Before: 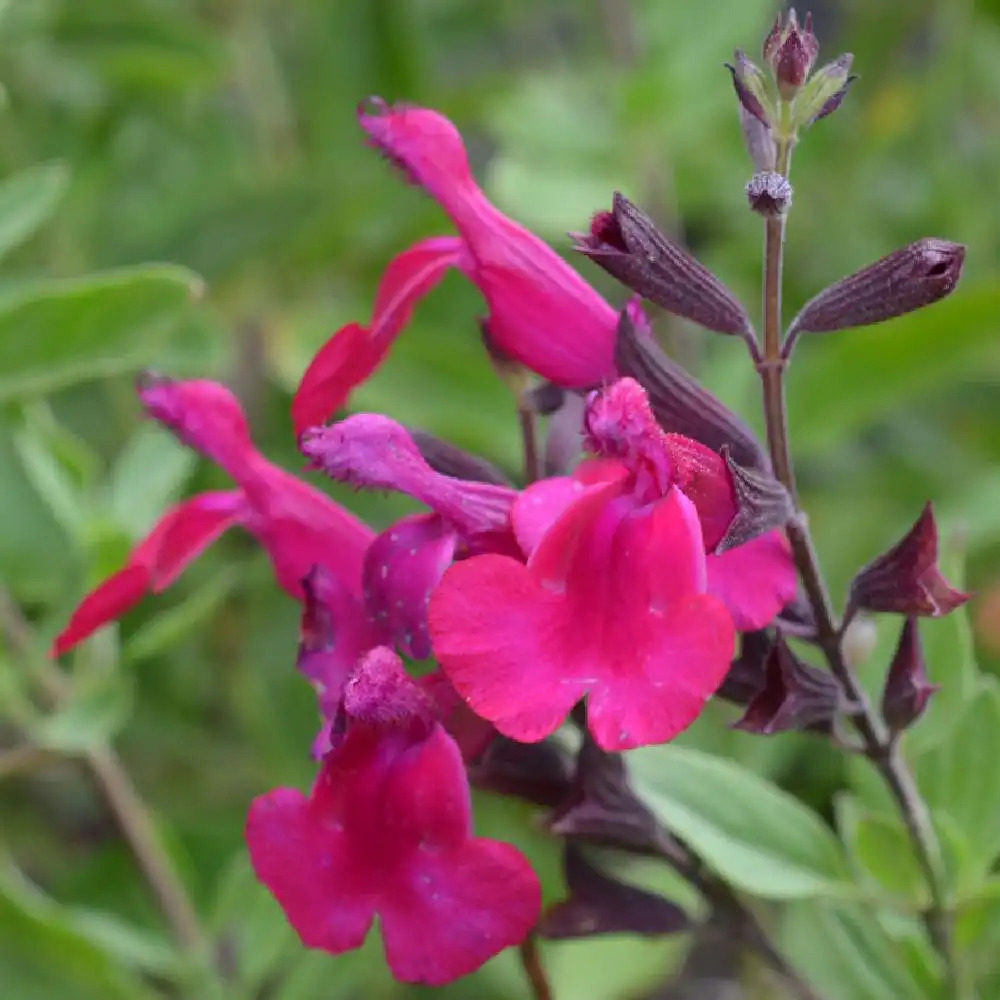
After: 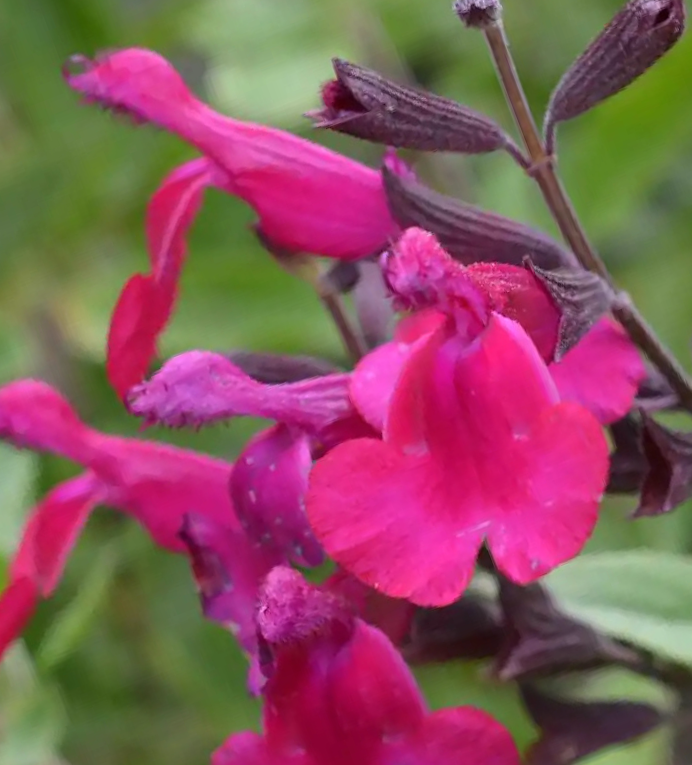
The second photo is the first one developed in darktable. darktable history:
color correction: highlights a* 3.04, highlights b* -1.25, shadows a* -0.1, shadows b* 2.22, saturation 0.978
crop and rotate: angle 20.87°, left 6.859%, right 3.74%, bottom 1.16%
